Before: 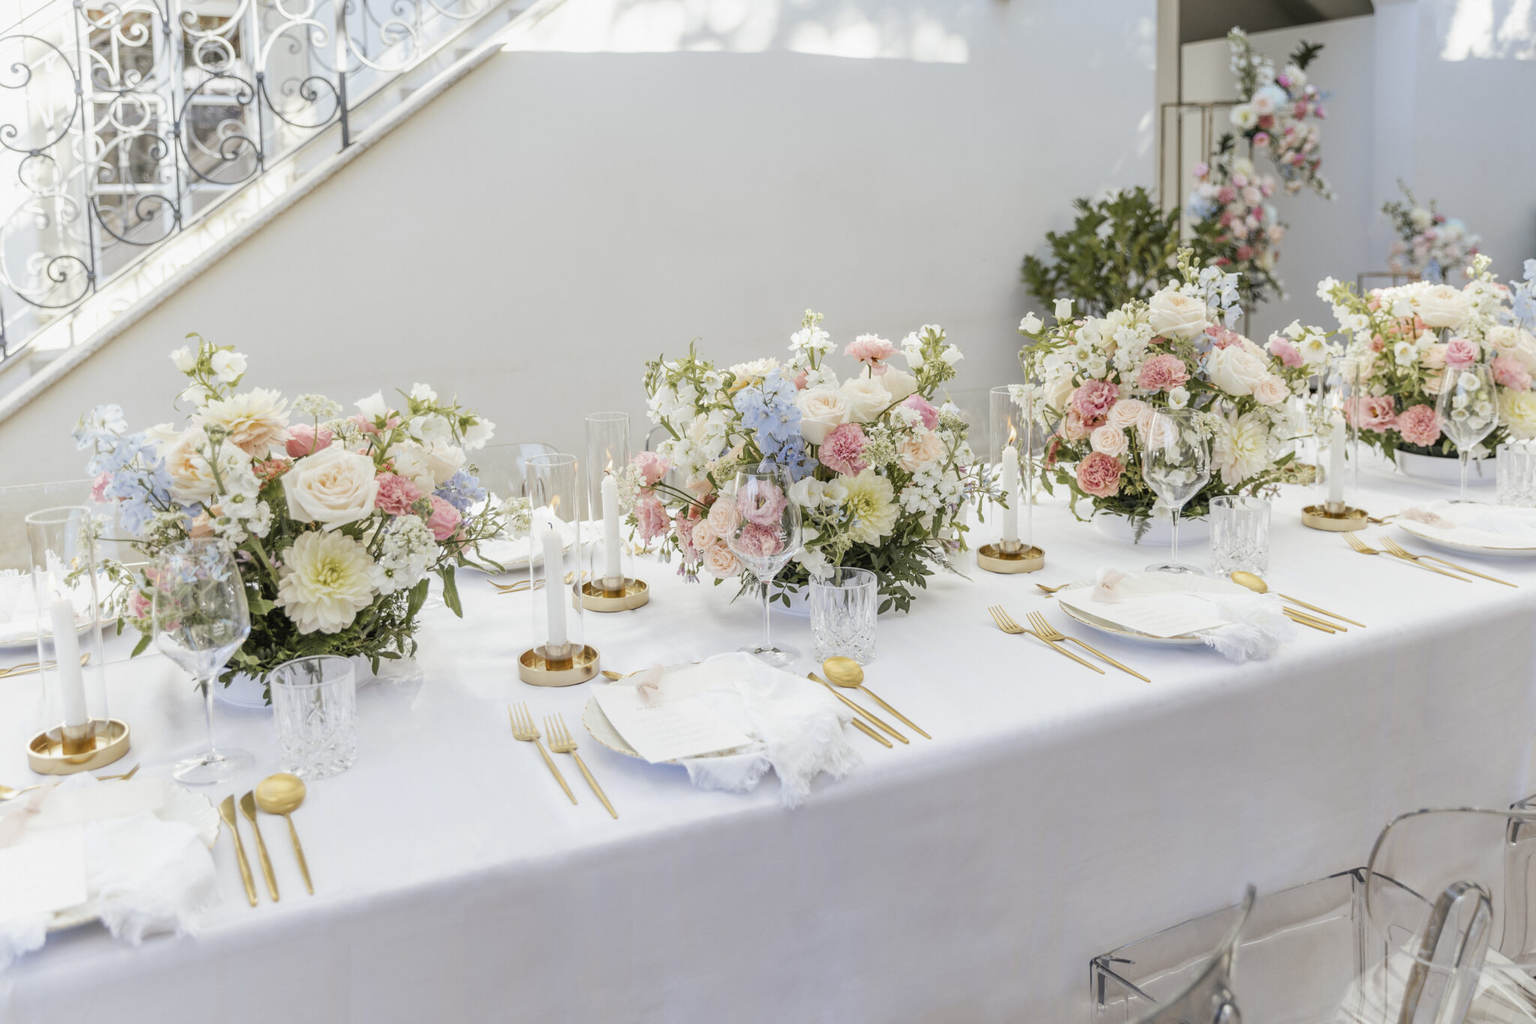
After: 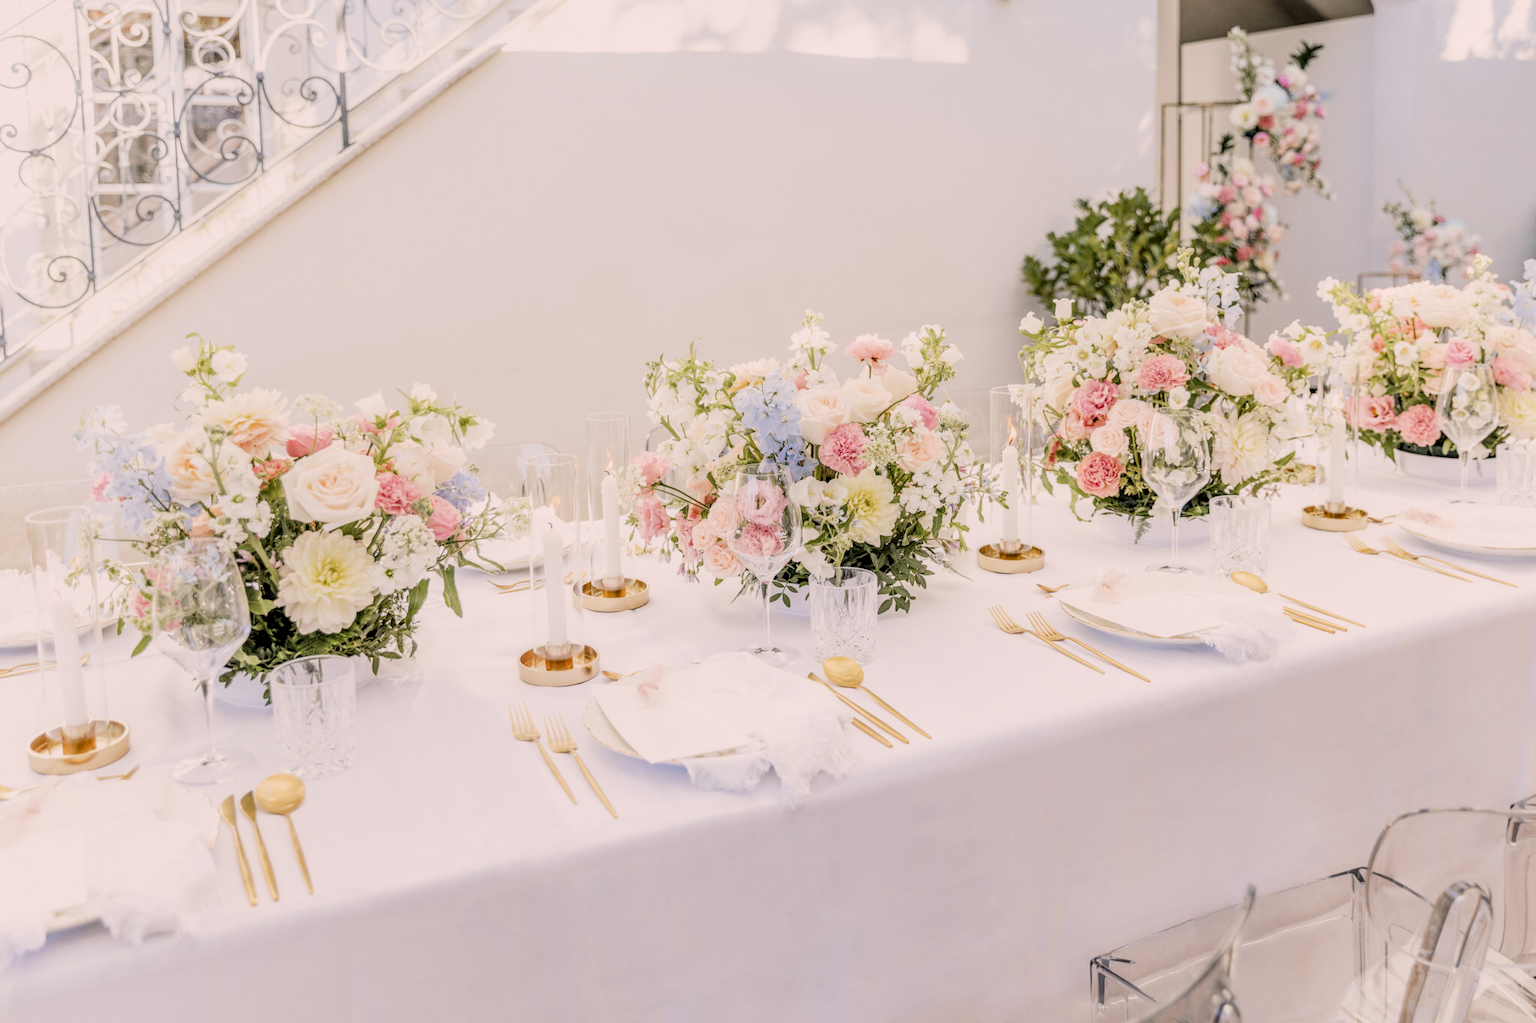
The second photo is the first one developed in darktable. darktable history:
filmic rgb: black relative exposure -6.82 EV, white relative exposure 5.89 EV, hardness 2.71
color correction: highlights a* 7.34, highlights b* 4.37
local contrast: detail 130%
exposure: exposure 0.935 EV, compensate highlight preservation false
